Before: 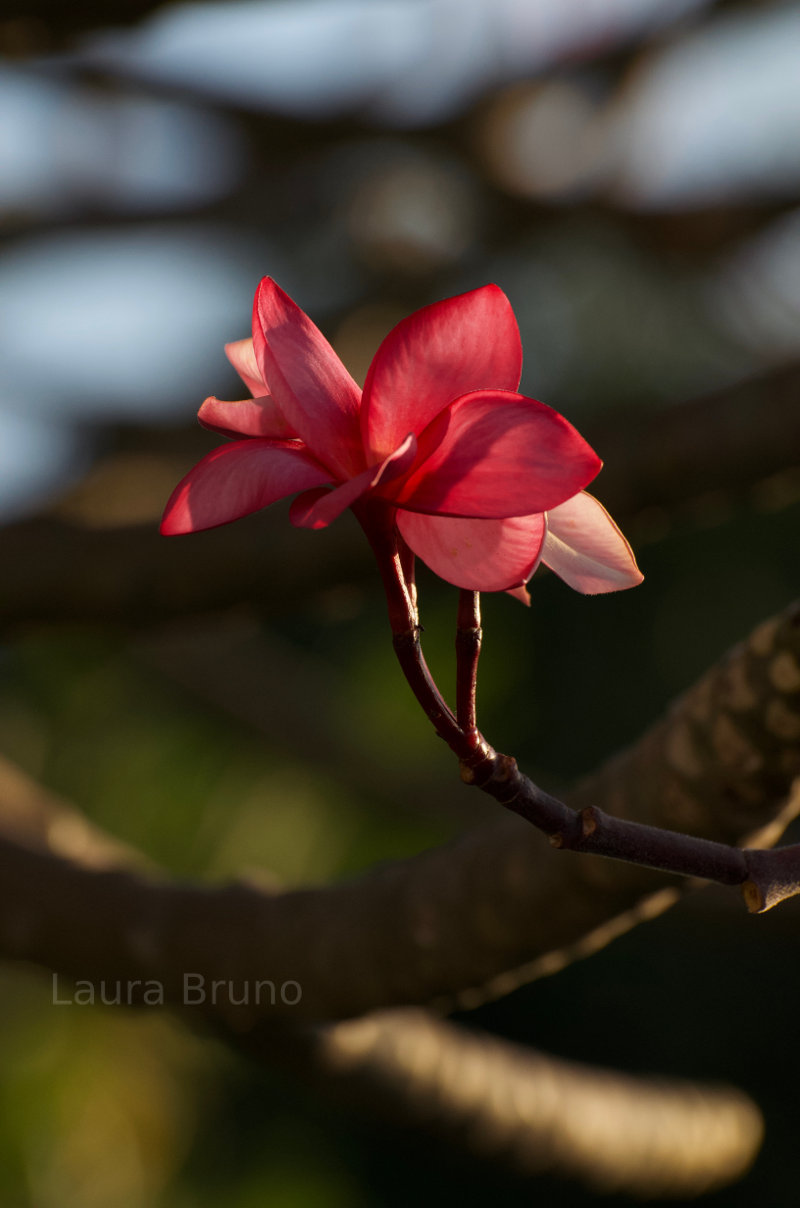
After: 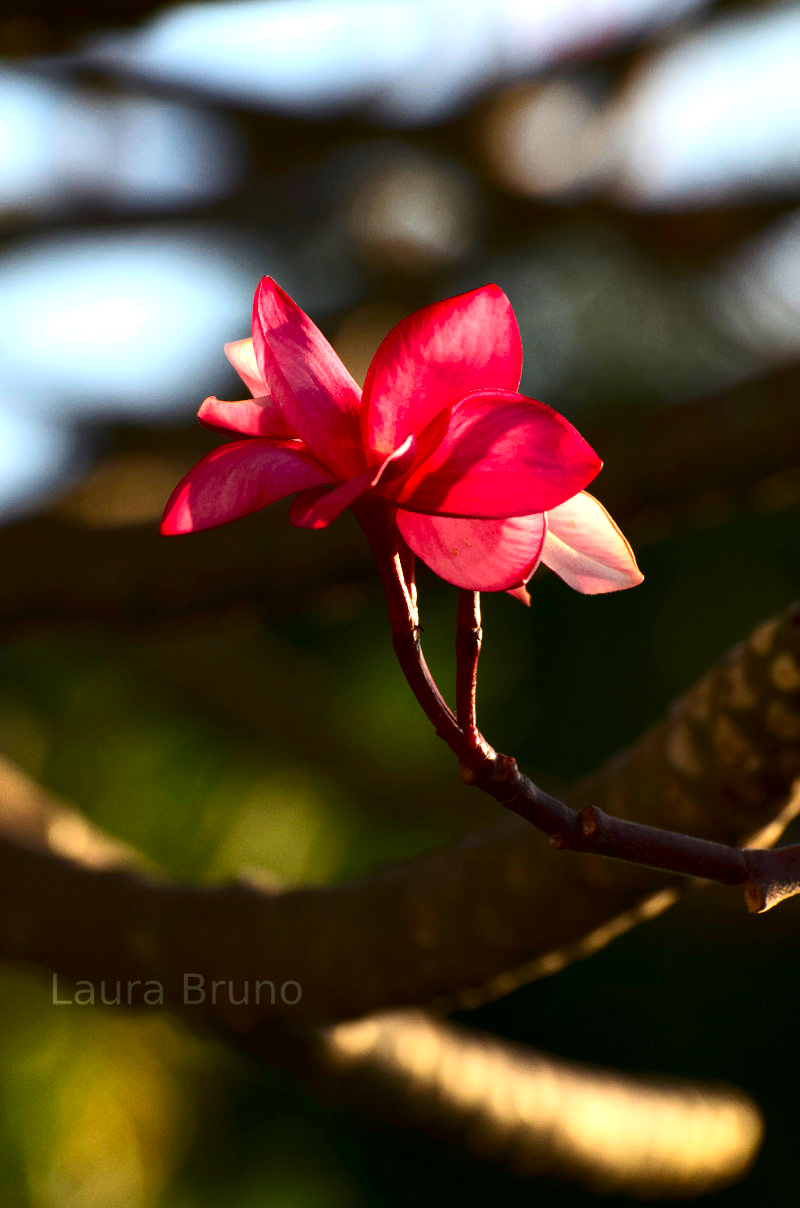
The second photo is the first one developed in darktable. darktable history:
contrast brightness saturation: contrast 0.21, brightness -0.11, saturation 0.21
exposure: black level correction 0, exposure 1.2 EV, compensate exposure bias true, compensate highlight preservation false
